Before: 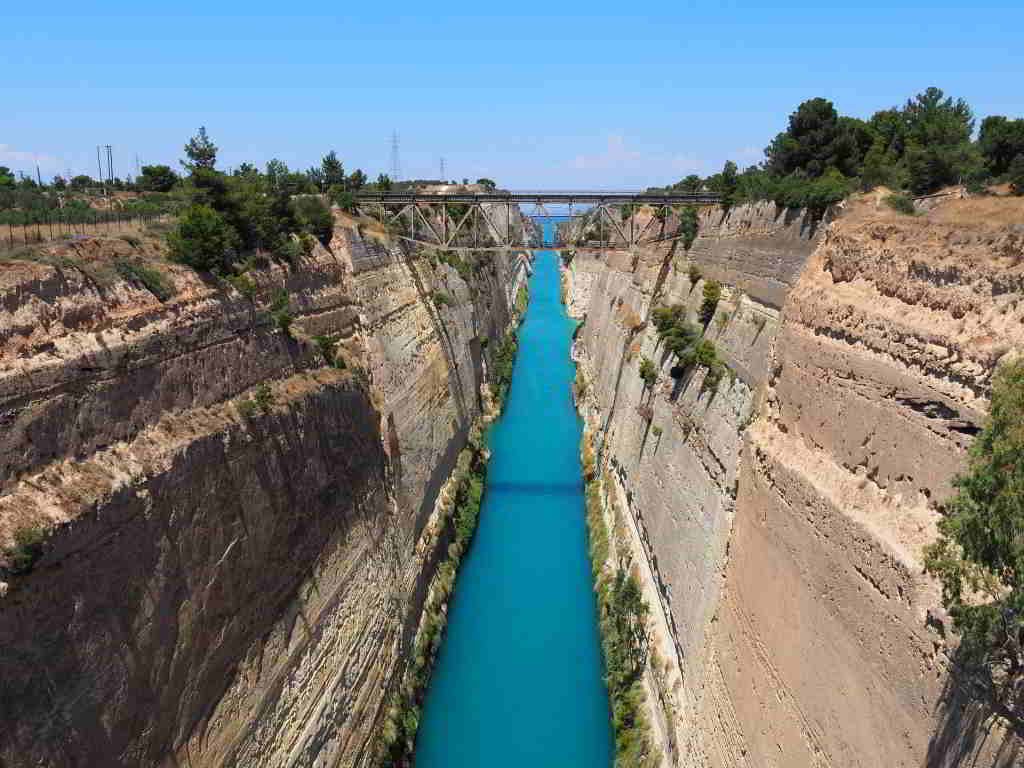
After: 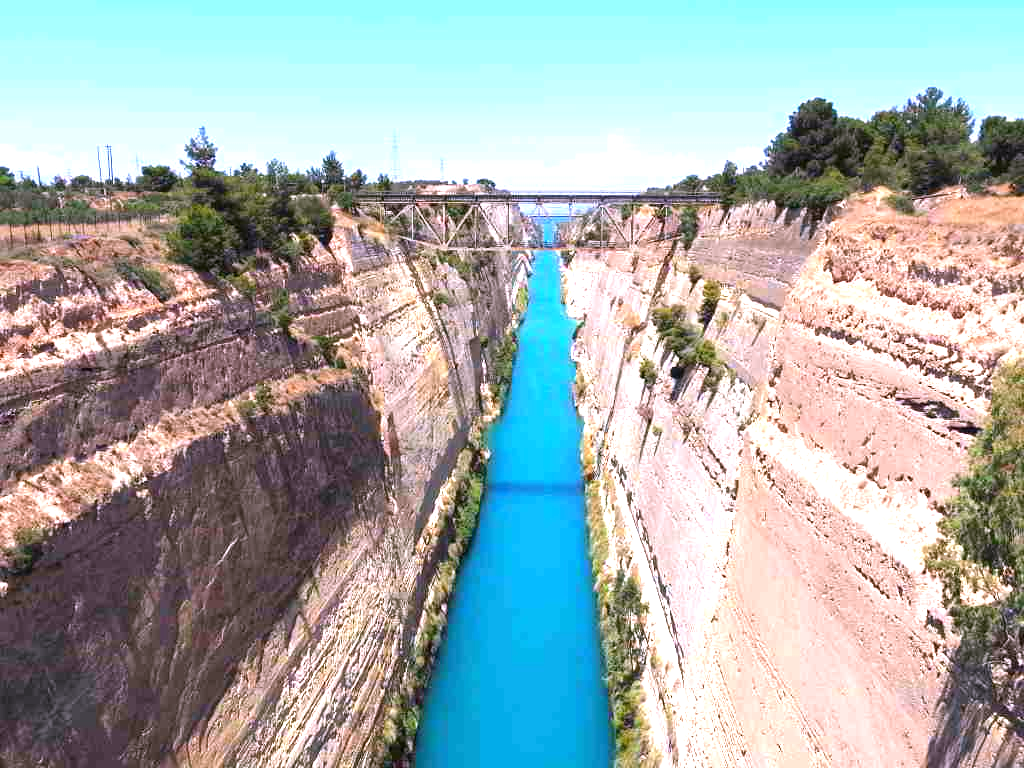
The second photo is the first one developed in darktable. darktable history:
exposure: black level correction 0, exposure 1.1 EV, compensate exposure bias true, compensate highlight preservation false
white balance: red 1.066, blue 1.119
